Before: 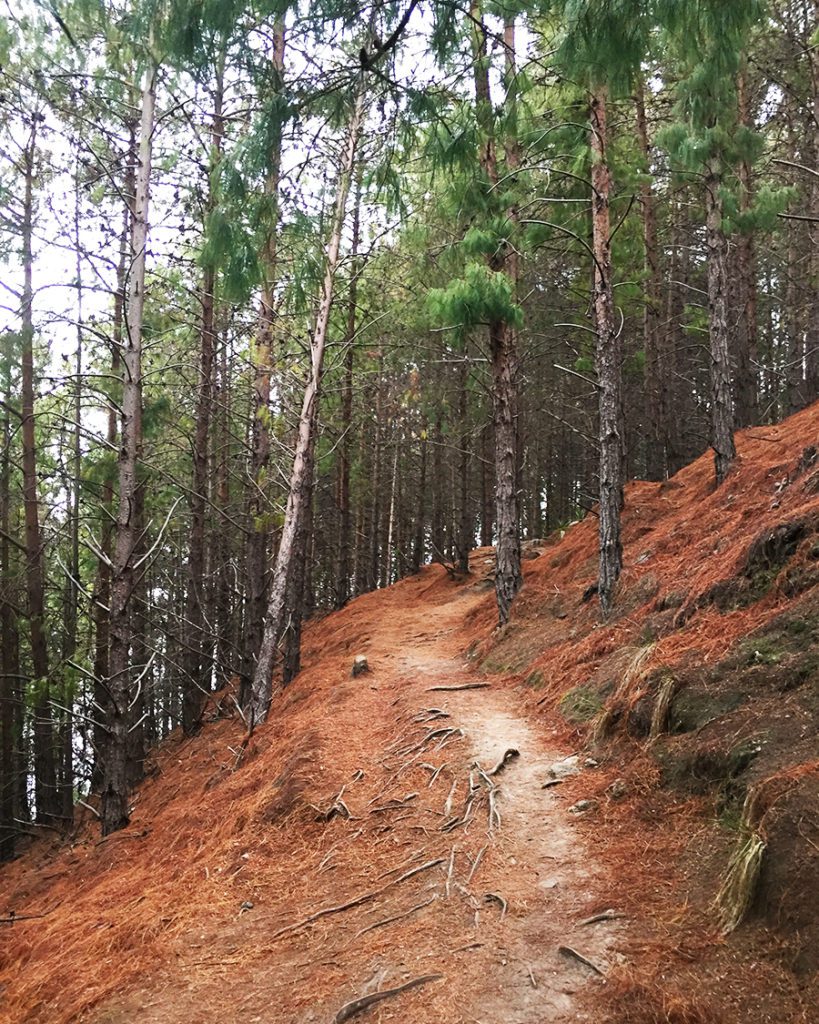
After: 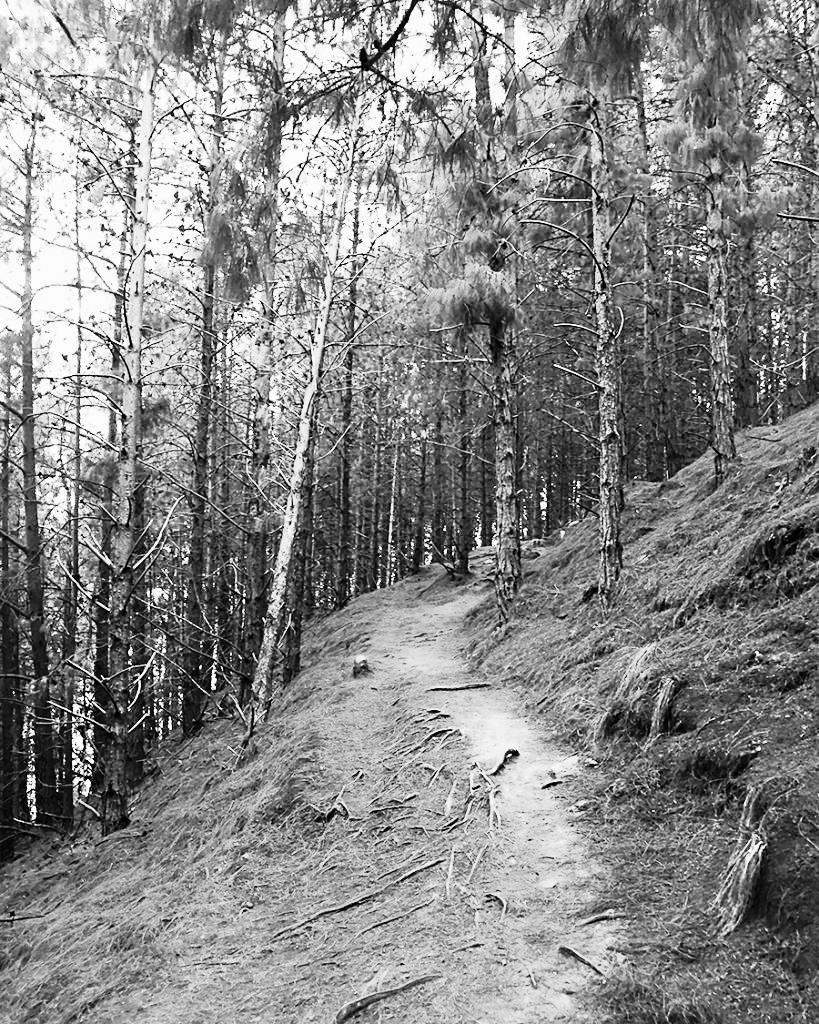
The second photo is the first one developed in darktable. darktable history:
contrast equalizer: octaves 7, y [[0.6 ×6], [0.55 ×6], [0 ×6], [0 ×6], [0 ×6]], mix 0.15
color zones: curves: ch0 [(0, 0.5) (0.125, 0.4) (0.25, 0.5) (0.375, 0.4) (0.5, 0.4) (0.625, 0.35) (0.75, 0.35) (0.875, 0.5)]; ch1 [(0, 0.35) (0.125, 0.45) (0.25, 0.35) (0.375, 0.35) (0.5, 0.35) (0.625, 0.35) (0.75, 0.45) (0.875, 0.35)]; ch2 [(0, 0.6) (0.125, 0.5) (0.25, 0.5) (0.375, 0.6) (0.5, 0.6) (0.625, 0.5) (0.75, 0.5) (0.875, 0.5)]
denoise (profiled): strength 1.2, preserve shadows 0, a [-1, 0, 0], y [[0.5 ×7] ×4, [0 ×7], [0.5 ×7]], compensate highlight preservation false
monochrome: on, module defaults
sharpen: amount 0.2
rgb curve: curves: ch0 [(0, 0) (0.21, 0.15) (0.24, 0.21) (0.5, 0.75) (0.75, 0.96) (0.89, 0.99) (1, 1)]; ch1 [(0, 0.02) (0.21, 0.13) (0.25, 0.2) (0.5, 0.67) (0.75, 0.9) (0.89, 0.97) (1, 1)]; ch2 [(0, 0.02) (0.21, 0.13) (0.25, 0.2) (0.5, 0.67) (0.75, 0.9) (0.89, 0.97) (1, 1)], compensate middle gray true
color balance rgb: shadows lift › chroma 1%, shadows lift › hue 113°, highlights gain › chroma 0.2%, highlights gain › hue 333°, perceptual saturation grading › global saturation 20%, perceptual saturation grading › highlights -50%, perceptual saturation grading › shadows 25%, contrast -20%
